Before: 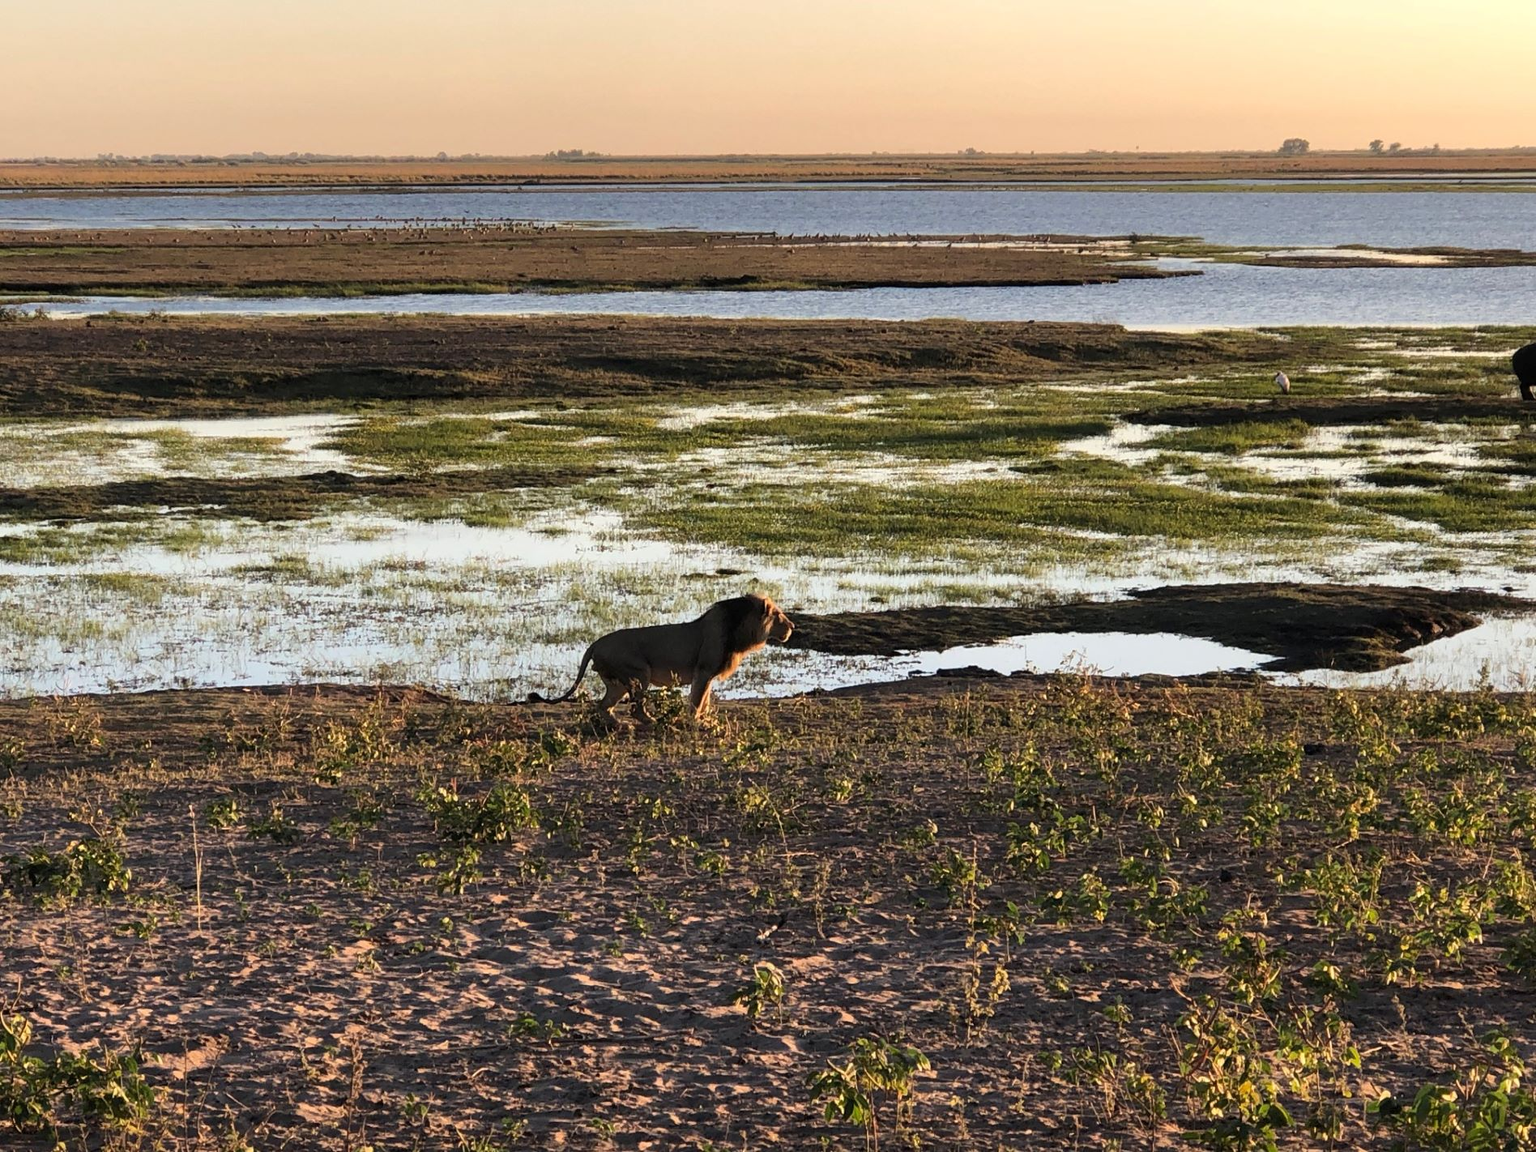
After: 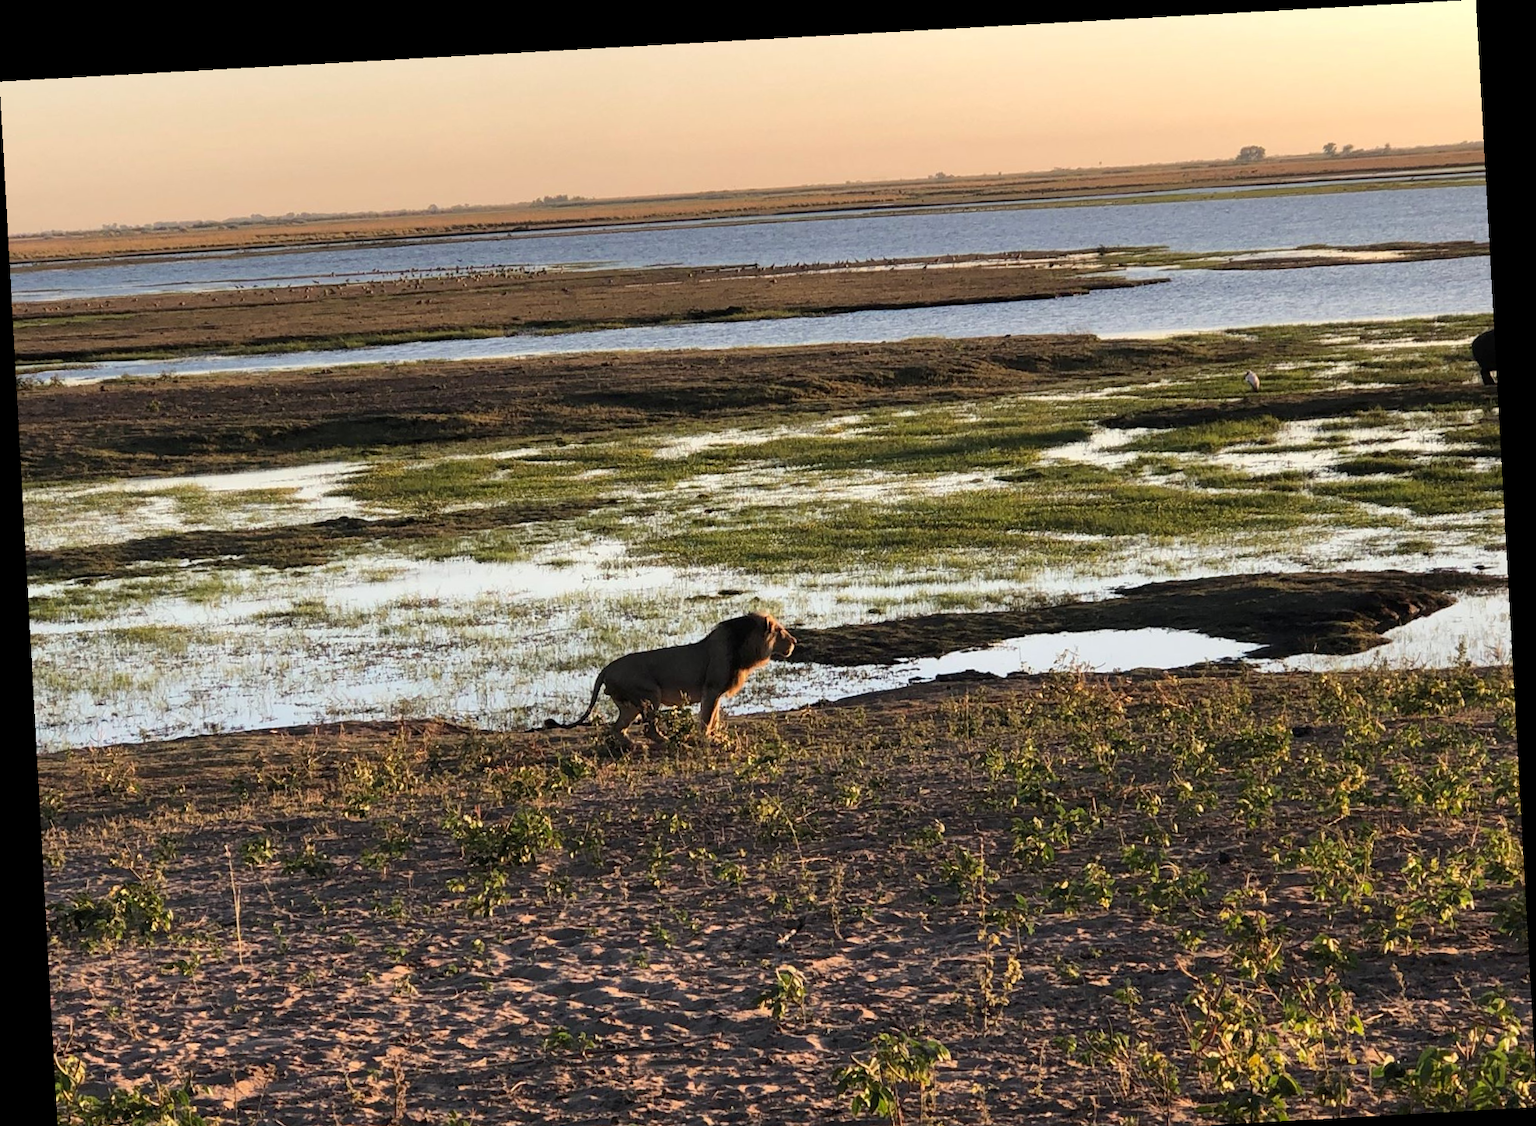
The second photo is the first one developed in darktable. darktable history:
rotate and perspective: rotation -3.18°, automatic cropping off
crop and rotate: top 0%, bottom 5.097%
